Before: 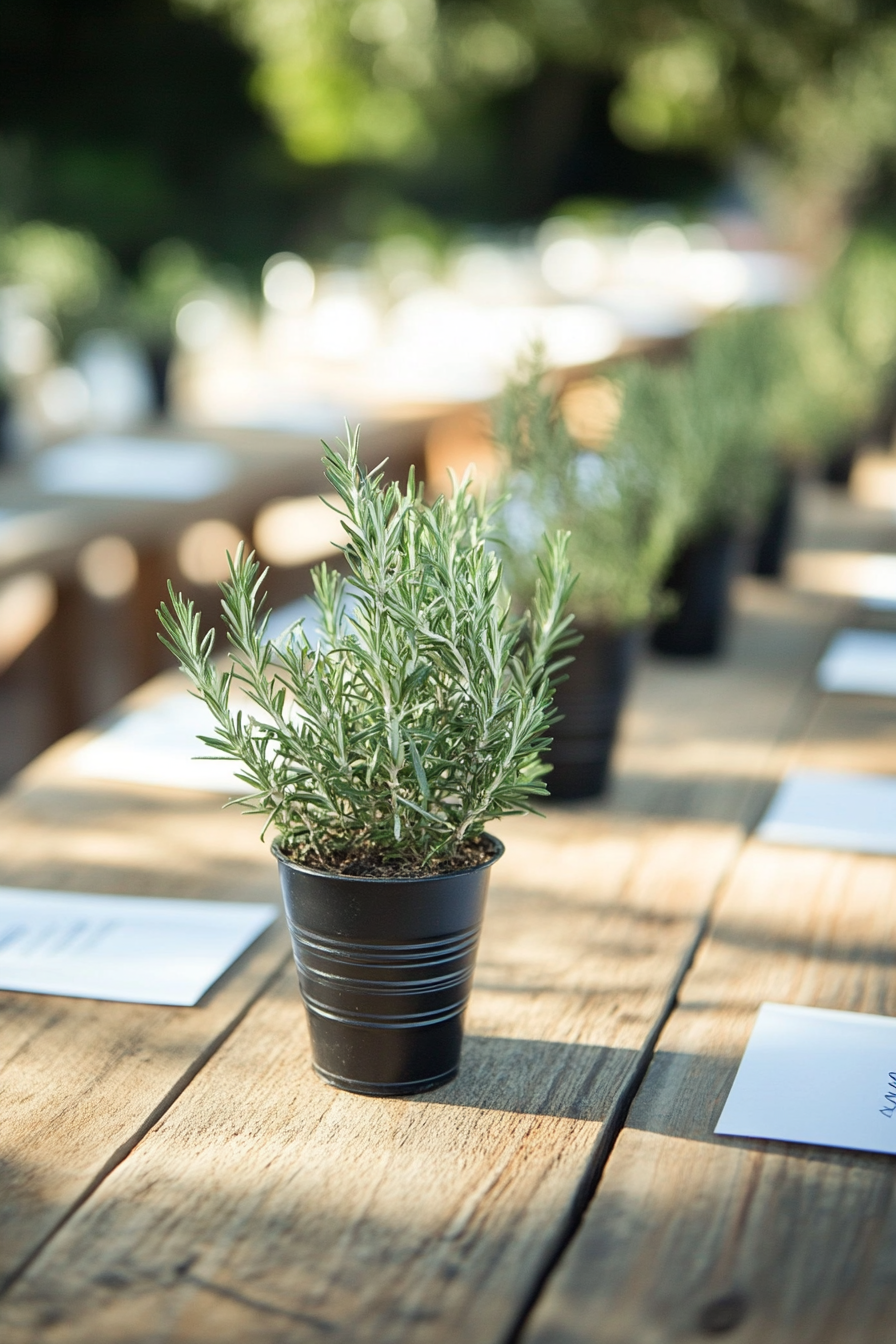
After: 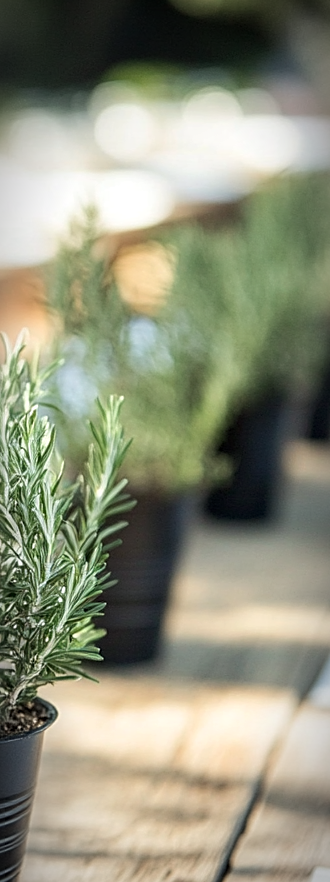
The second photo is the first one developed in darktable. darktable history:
sharpen: on, module defaults
vignetting: automatic ratio true
local contrast: on, module defaults
crop and rotate: left 49.936%, top 10.094%, right 13.136%, bottom 24.256%
